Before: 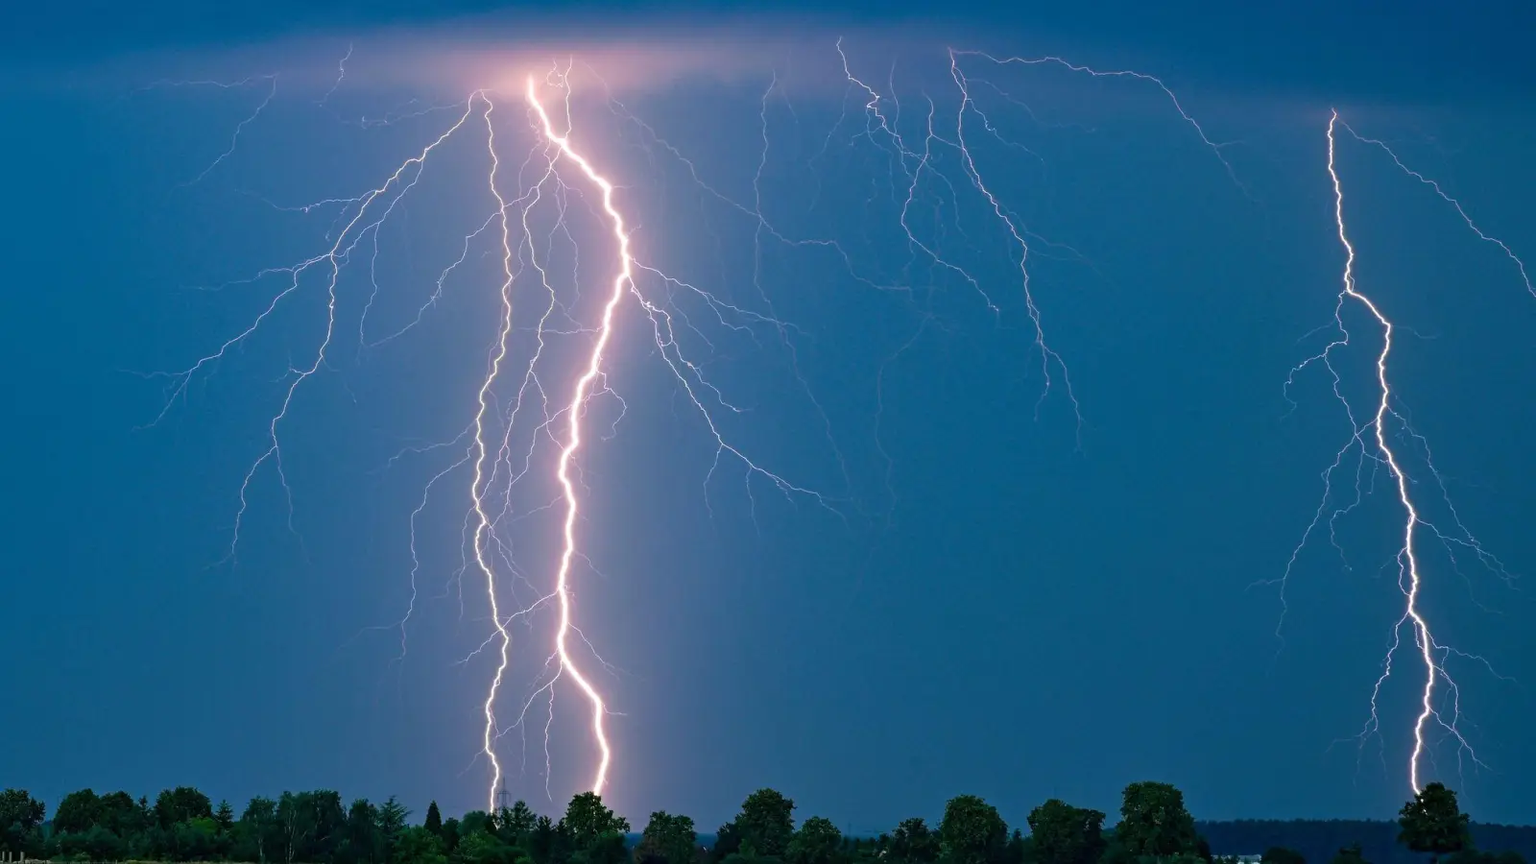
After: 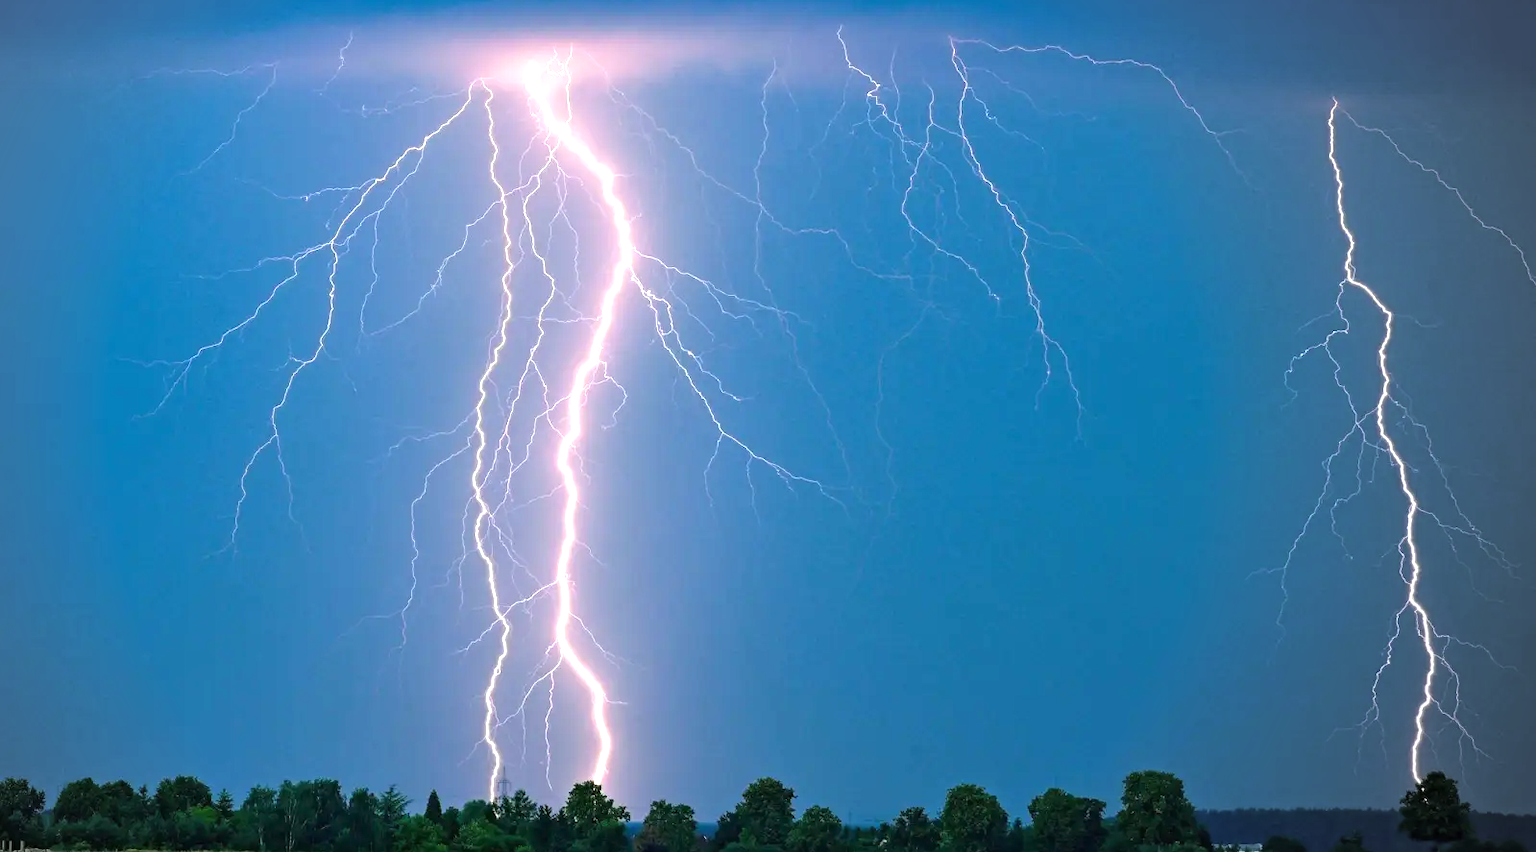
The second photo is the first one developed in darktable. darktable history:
crop: top 1.353%, right 0.021%
exposure: black level correction 0, exposure 0.951 EV, compensate highlight preservation false
vignetting: fall-off start 71.45%, center (-0.147, 0.013)
